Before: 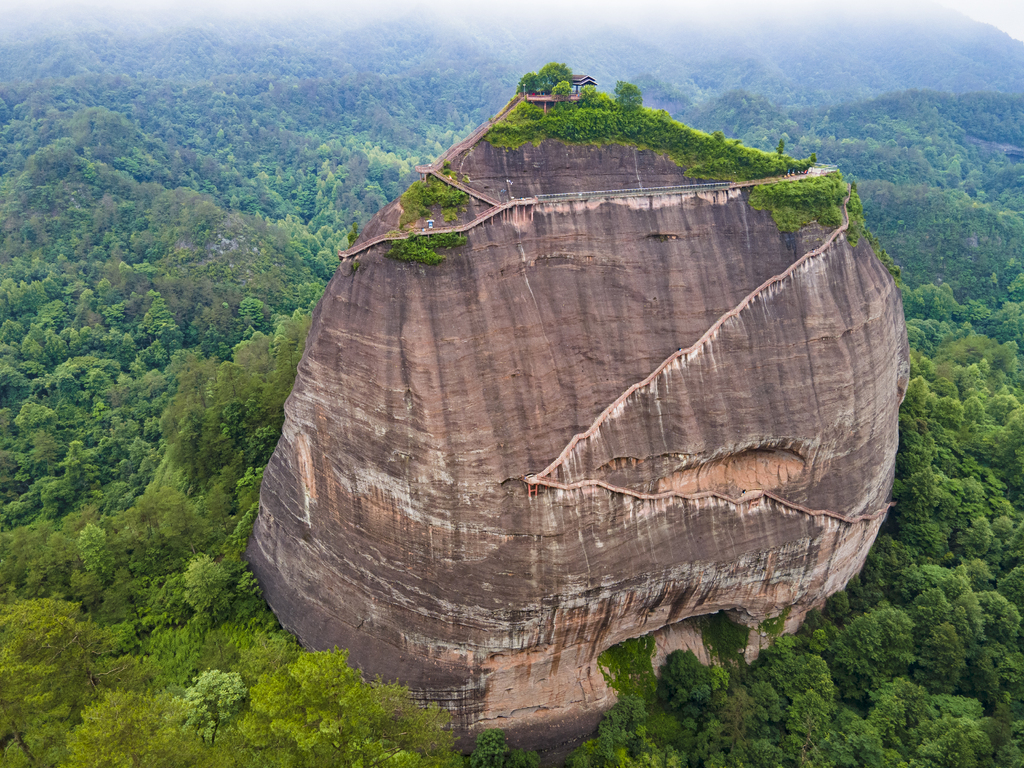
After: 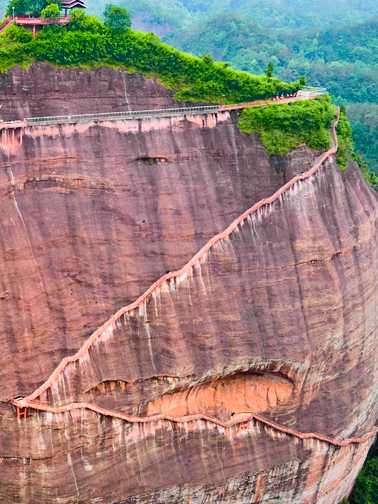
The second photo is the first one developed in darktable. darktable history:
tone curve: curves: ch0 [(0, 0) (0.071, 0.047) (0.266, 0.26) (0.491, 0.552) (0.753, 0.818) (1, 0.983)]; ch1 [(0, 0) (0.346, 0.307) (0.408, 0.369) (0.463, 0.443) (0.482, 0.493) (0.502, 0.5) (0.517, 0.518) (0.546, 0.576) (0.588, 0.643) (0.651, 0.709) (1, 1)]; ch2 [(0, 0) (0.346, 0.34) (0.434, 0.46) (0.485, 0.494) (0.5, 0.494) (0.517, 0.503) (0.535, 0.545) (0.583, 0.624) (0.625, 0.678) (1, 1)], color space Lab, independent channels, preserve colors none
crop and rotate: left 49.936%, top 10.094%, right 13.136%, bottom 24.256%
